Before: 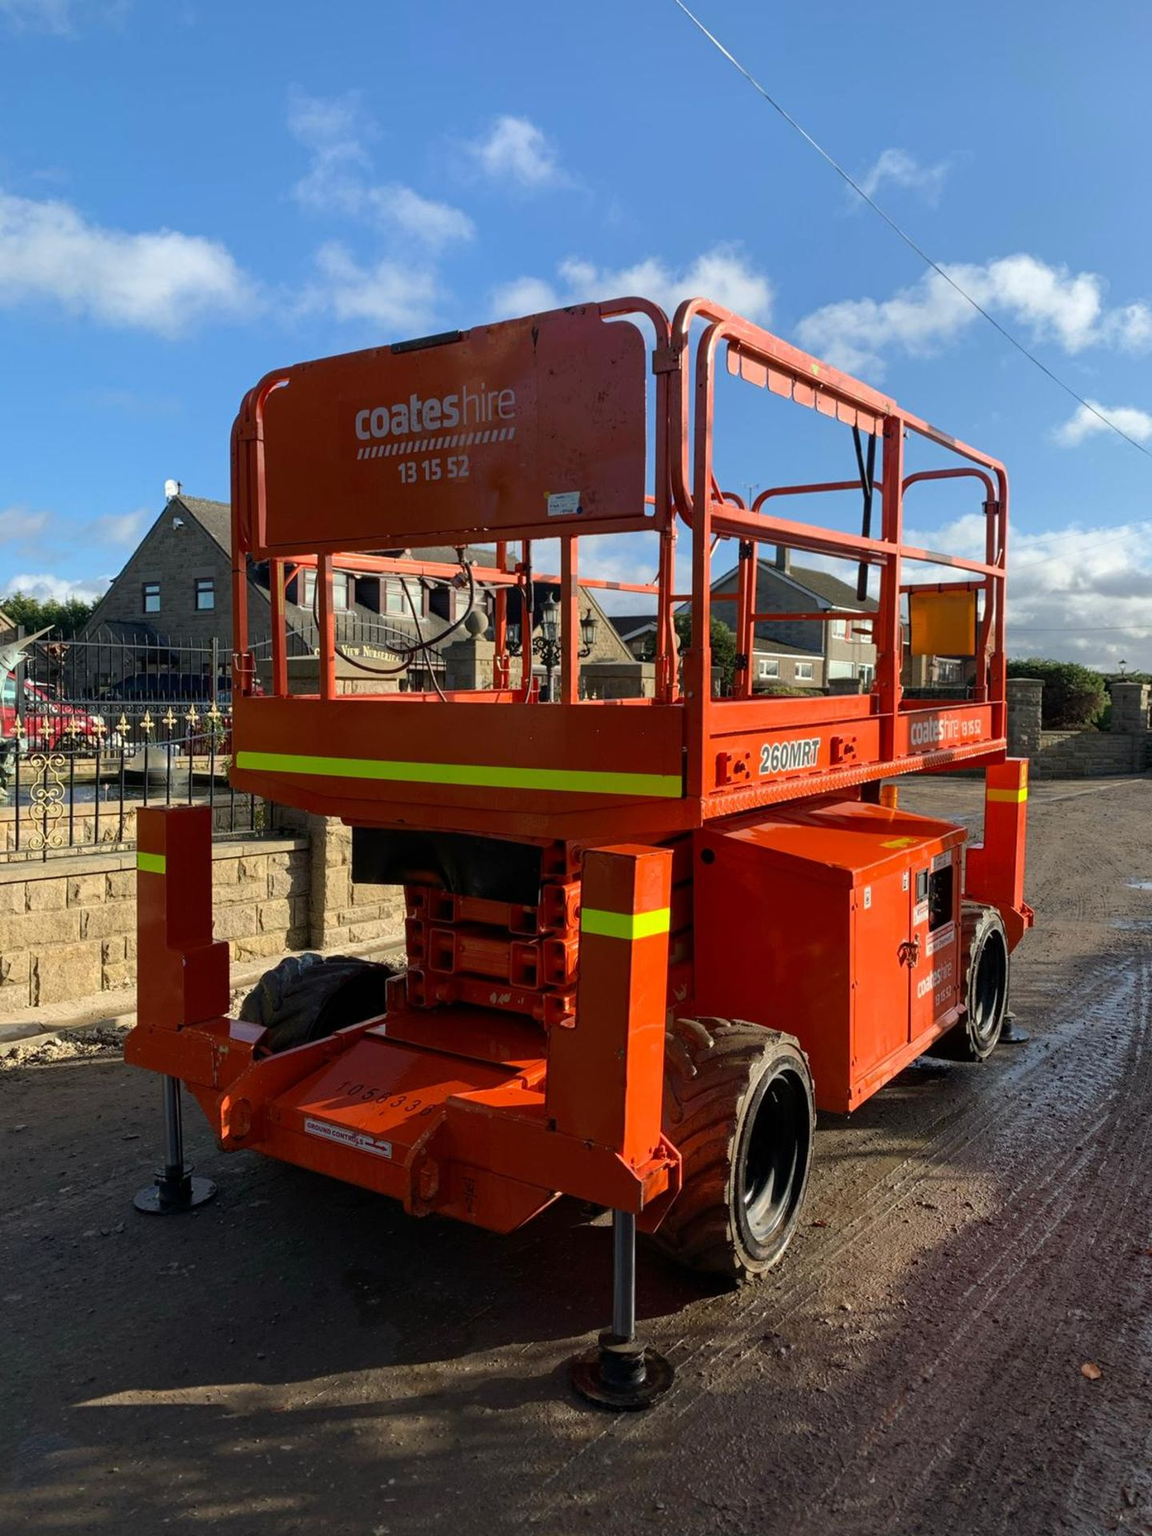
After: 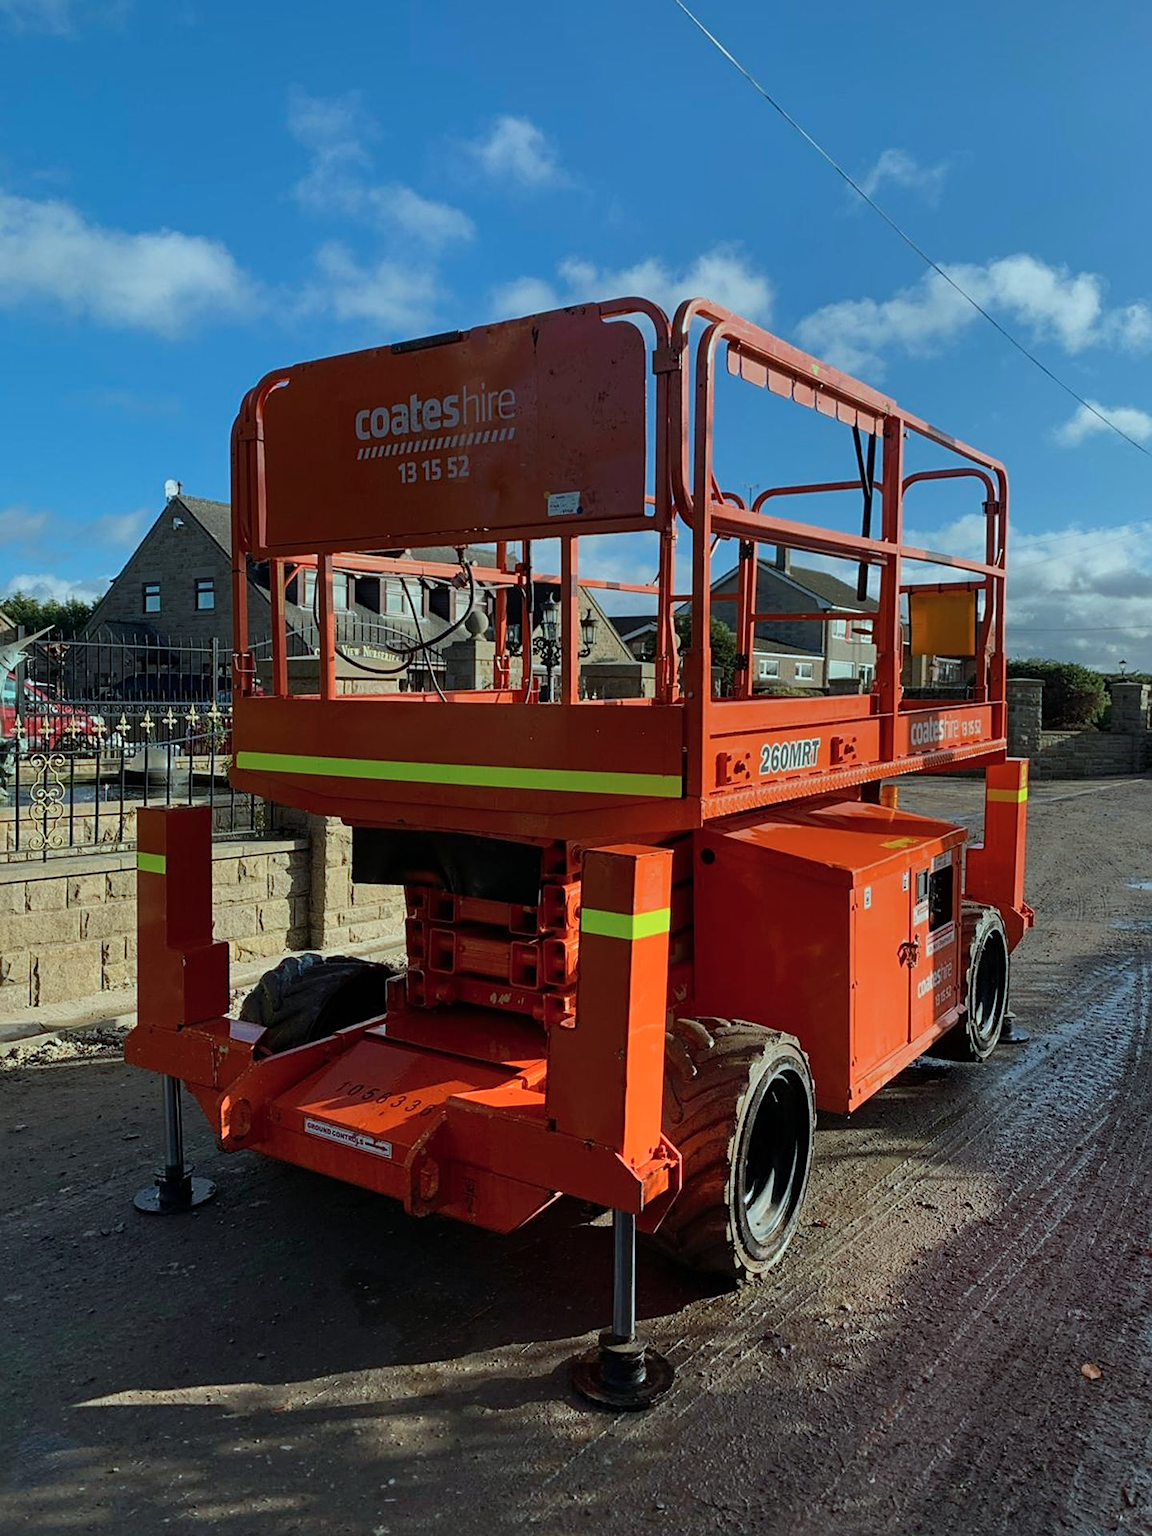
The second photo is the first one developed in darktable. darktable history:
exposure: exposure -0.572 EV, compensate exposure bias true, compensate highlight preservation false
sharpen: on, module defaults
shadows and highlights: radius 265.01, soften with gaussian
color correction: highlights a* -10.05, highlights b* -10.05
